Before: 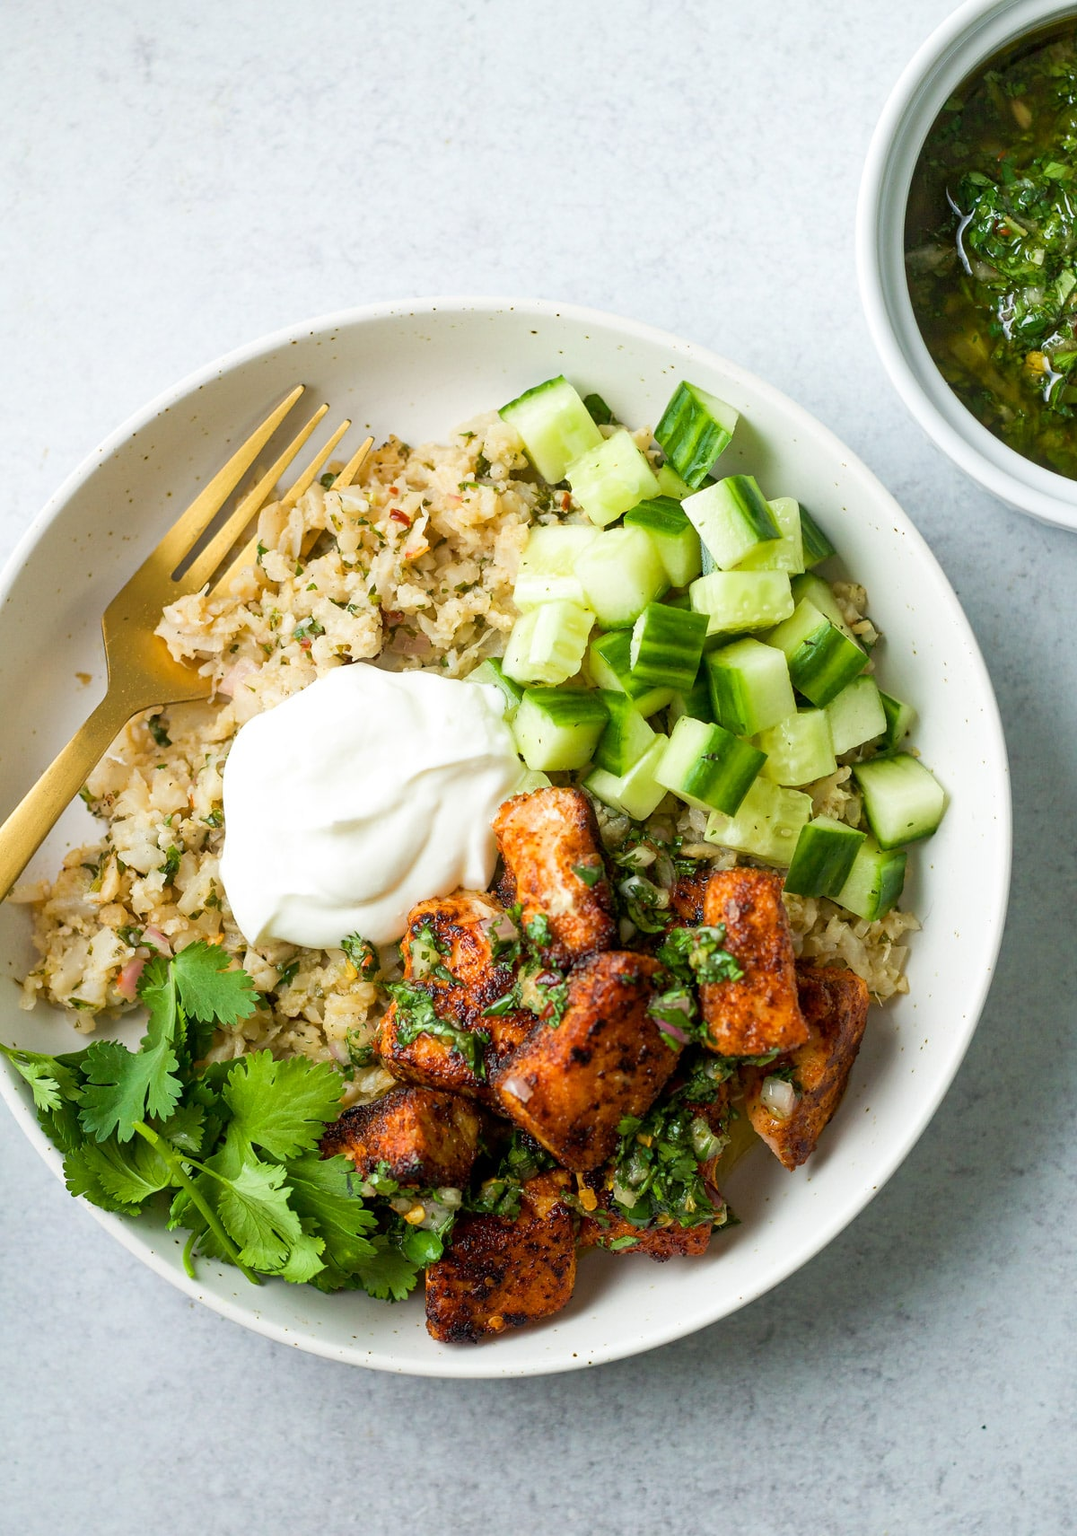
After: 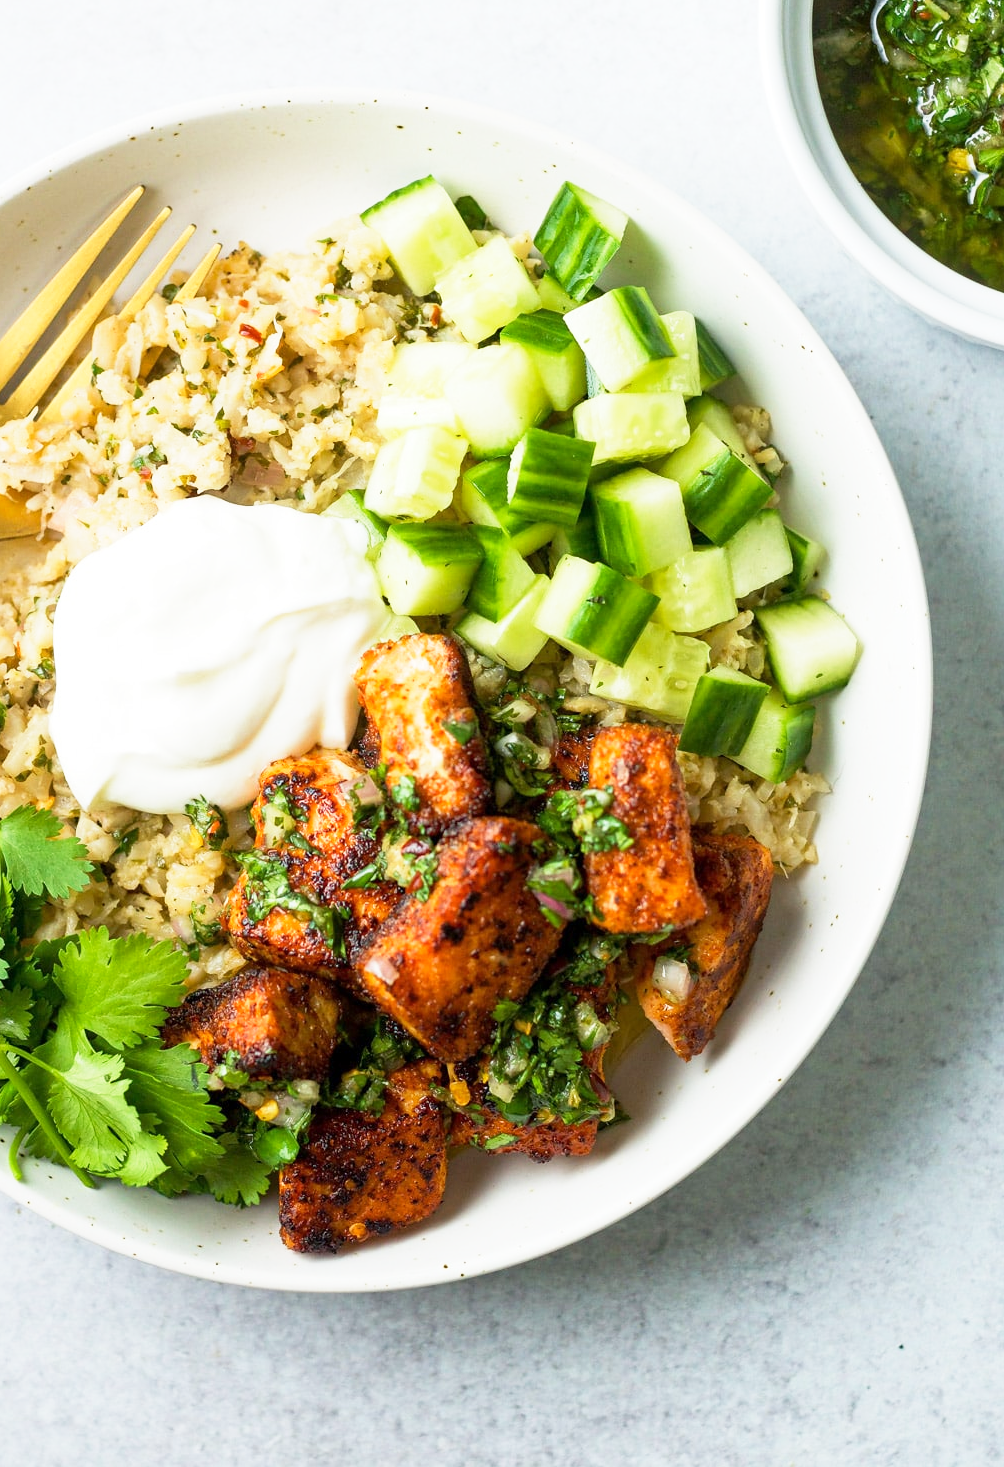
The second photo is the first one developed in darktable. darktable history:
base curve: curves: ch0 [(0, 0) (0.579, 0.807) (1, 1)], preserve colors none
crop: left 16.315%, top 14.246%
